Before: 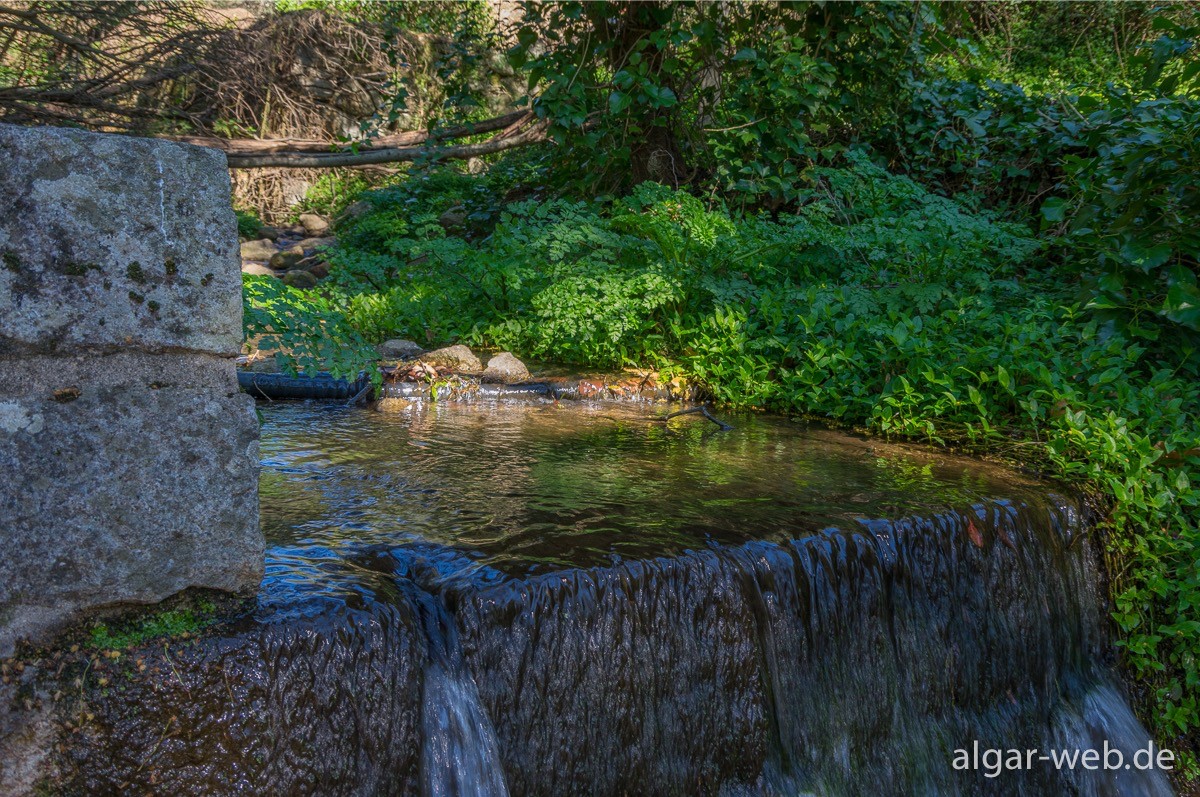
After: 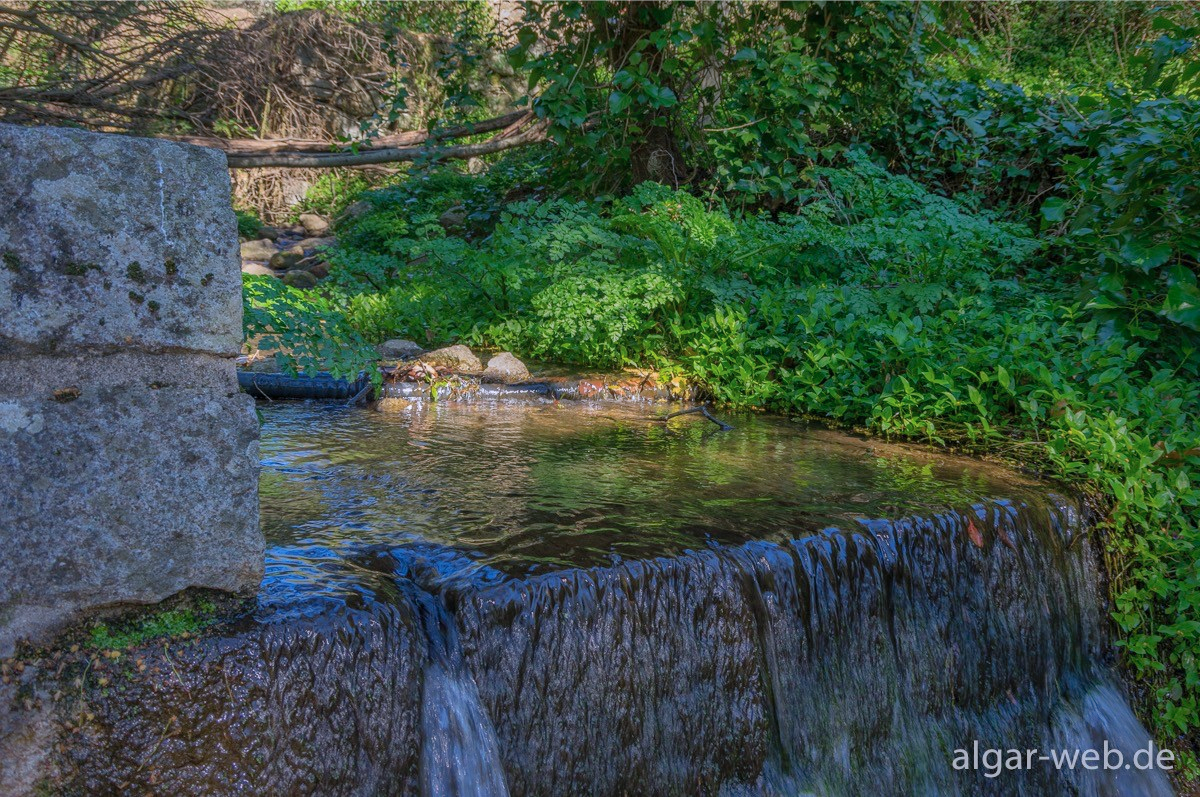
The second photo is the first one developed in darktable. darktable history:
color calibration: illuminant as shot in camera, x 0.358, y 0.373, temperature 4628.91 K
shadows and highlights: on, module defaults
